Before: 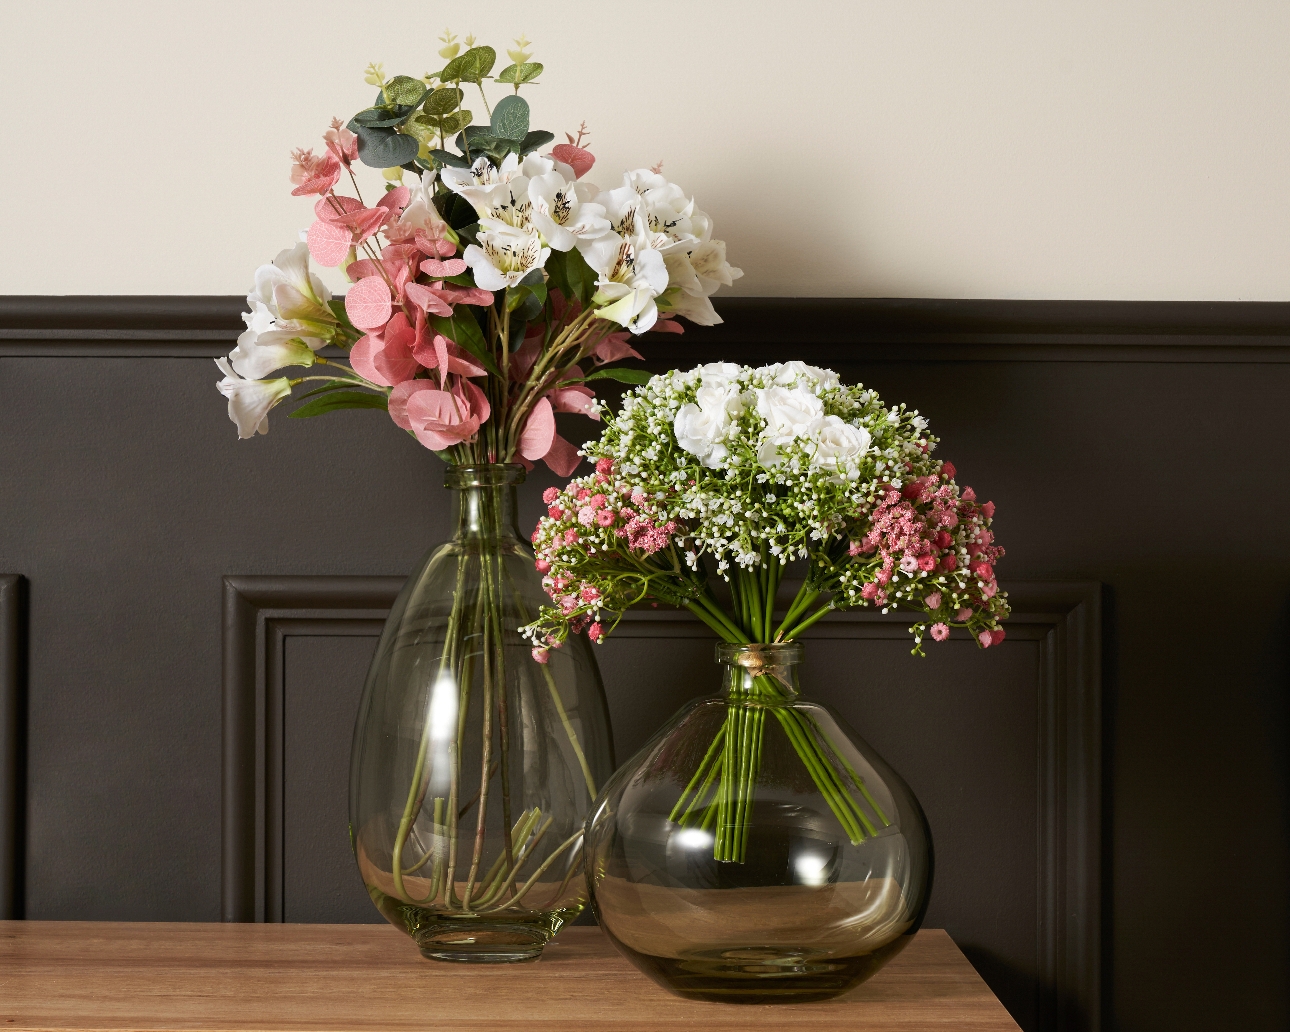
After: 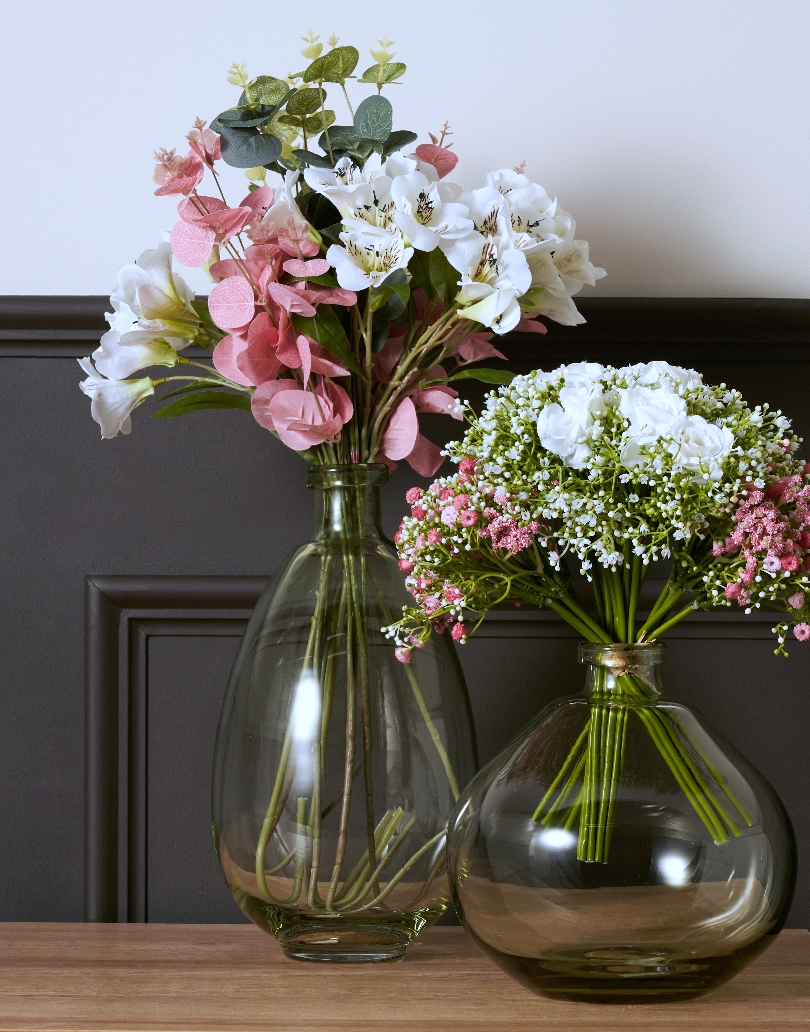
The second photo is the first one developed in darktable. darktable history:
white balance: red 0.948, green 1.02, blue 1.176
crop: left 10.644%, right 26.528%
color zones: curves: ch2 [(0, 0.5) (0.143, 0.5) (0.286, 0.489) (0.415, 0.421) (0.571, 0.5) (0.714, 0.5) (0.857, 0.5) (1, 0.5)]
